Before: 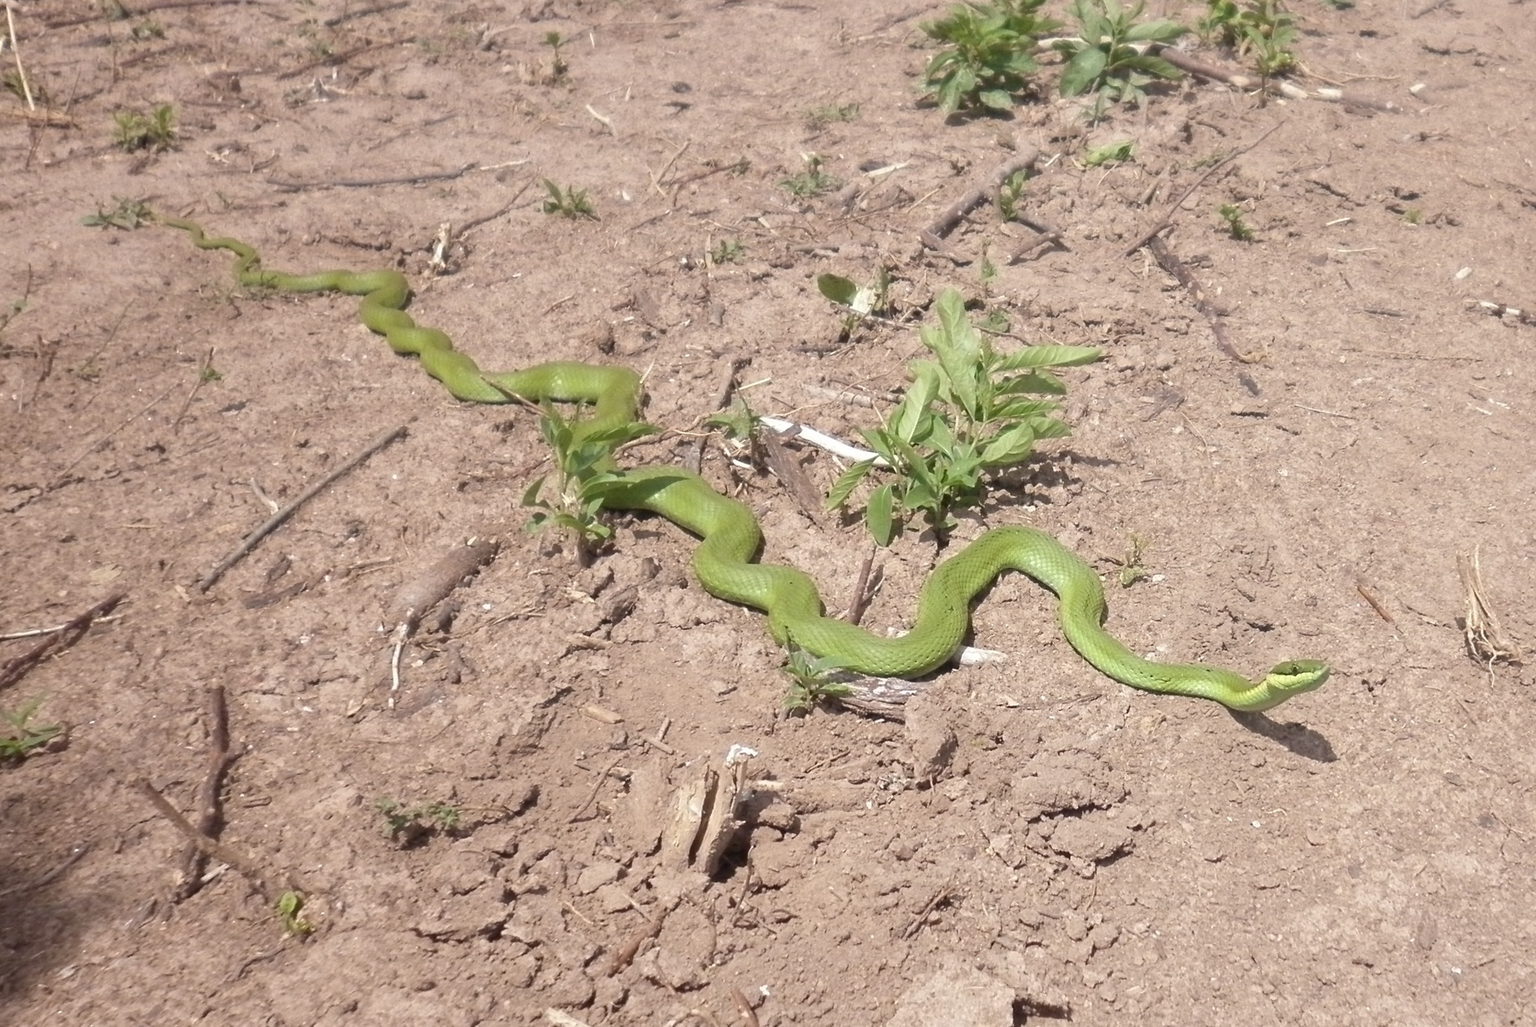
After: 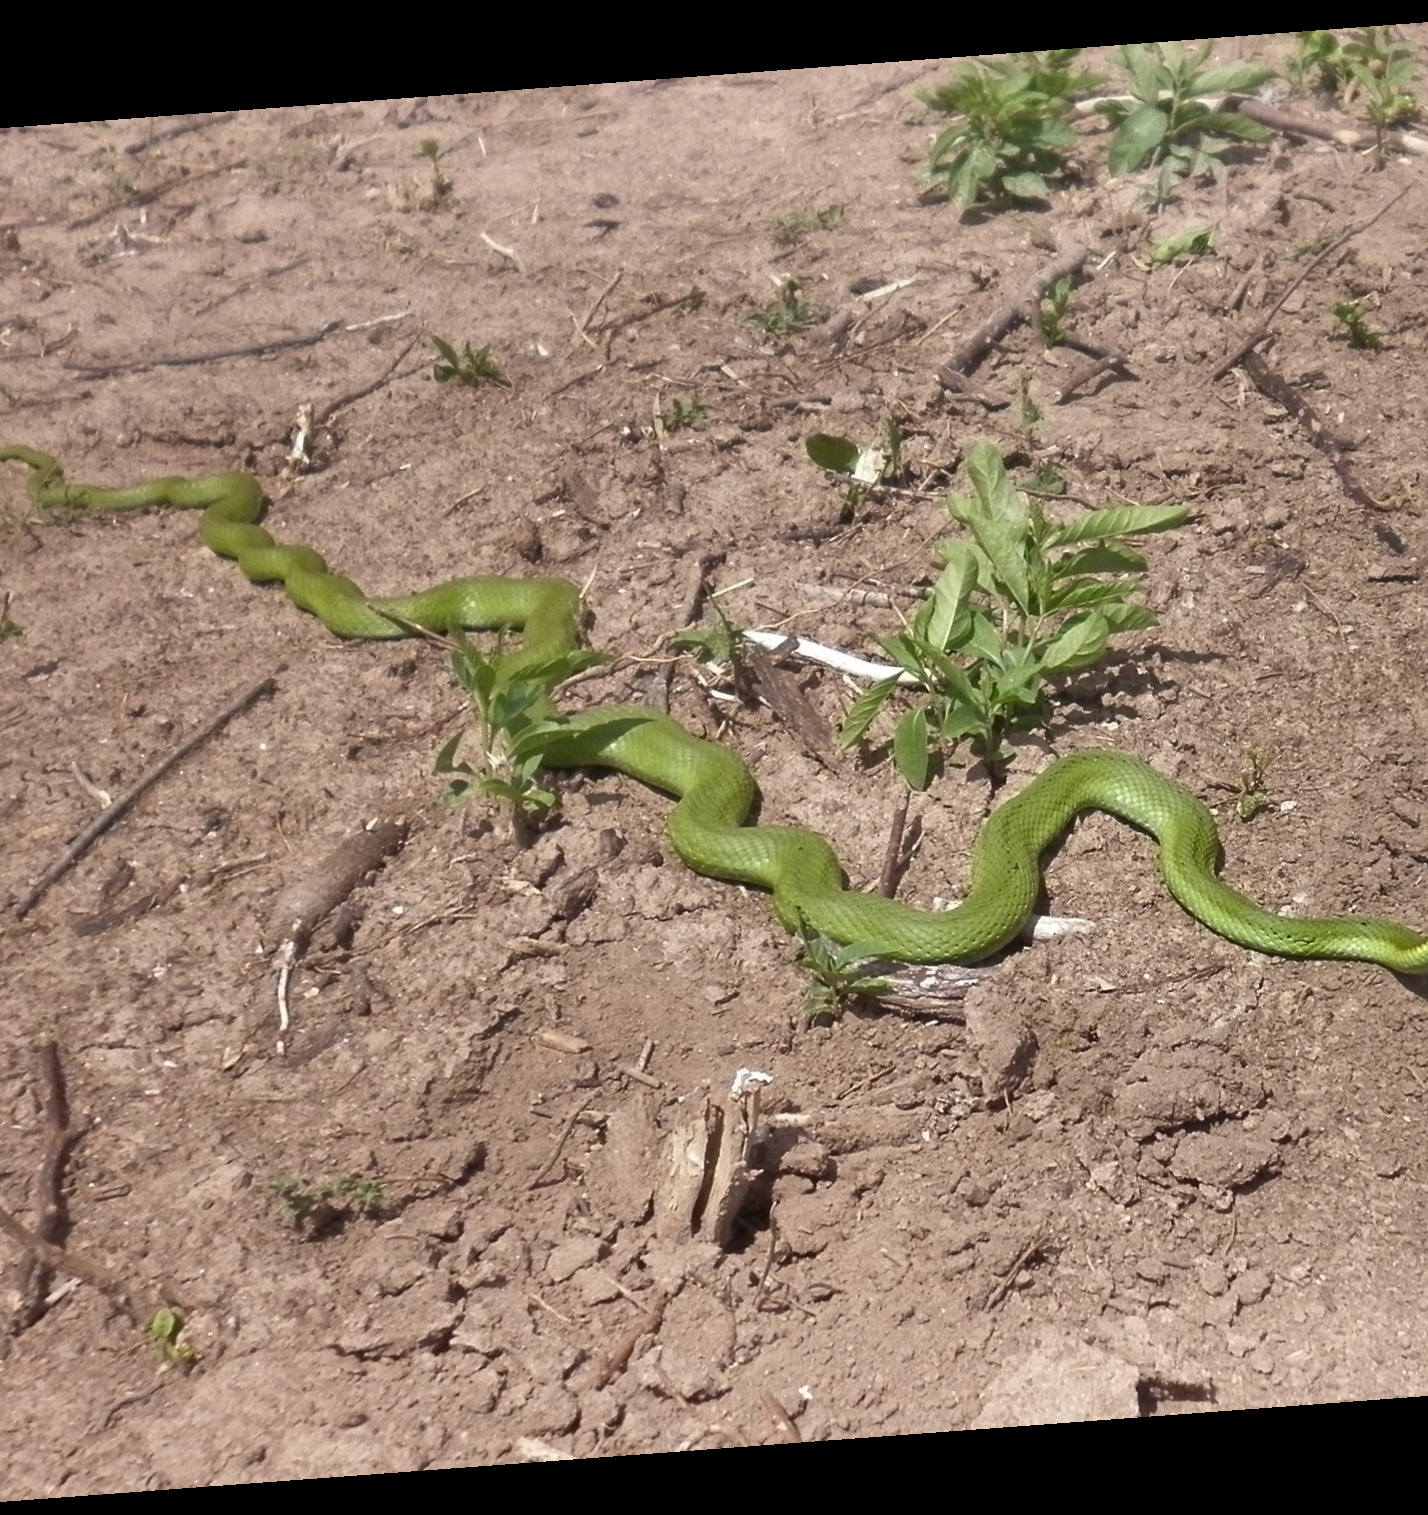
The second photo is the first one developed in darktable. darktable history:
shadows and highlights: shadows 20.91, highlights -82.73, soften with gaussian
rotate and perspective: rotation -4.25°, automatic cropping off
crop and rotate: left 14.436%, right 18.898%
